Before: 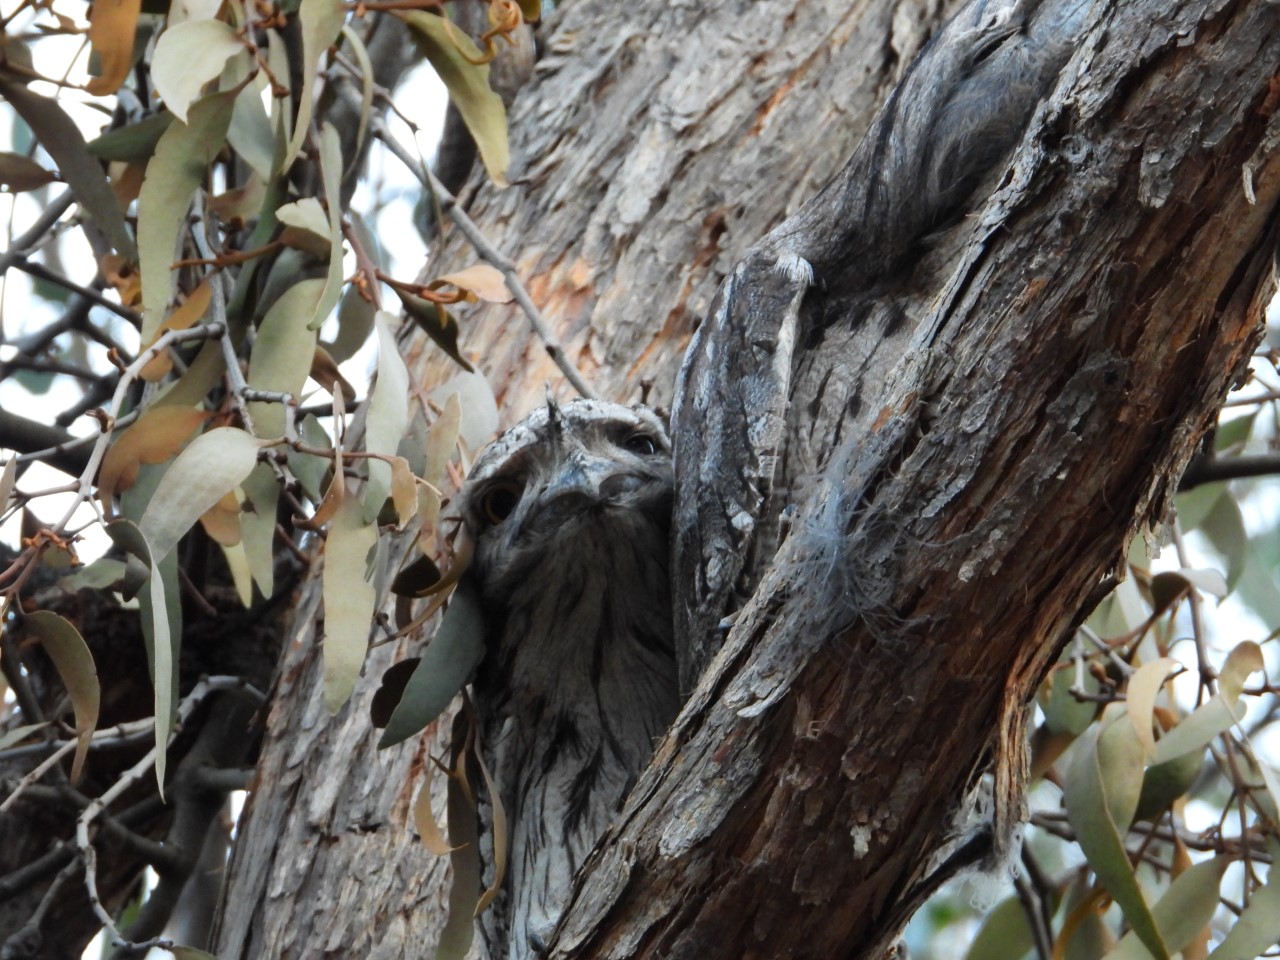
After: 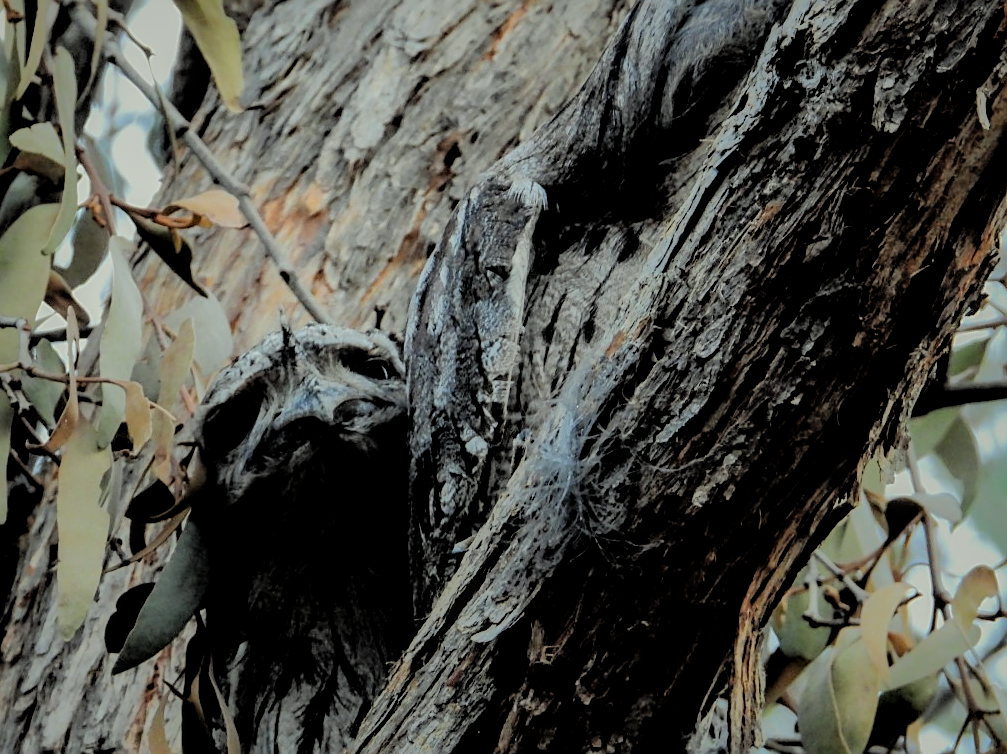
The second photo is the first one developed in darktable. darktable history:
filmic rgb: black relative exposure -3.43 EV, white relative exposure 3.45 EV, threshold 5.97 EV, hardness 2.36, contrast 1.104, color science v6 (2022), enable highlight reconstruction true
sharpen: on, module defaults
crop and rotate: left 20.796%, top 7.896%, right 0.476%, bottom 13.532%
local contrast: on, module defaults
color correction: highlights a* -4.66, highlights b* 5.05, saturation 0.938
shadows and highlights: shadows 38.12, highlights -75.68
